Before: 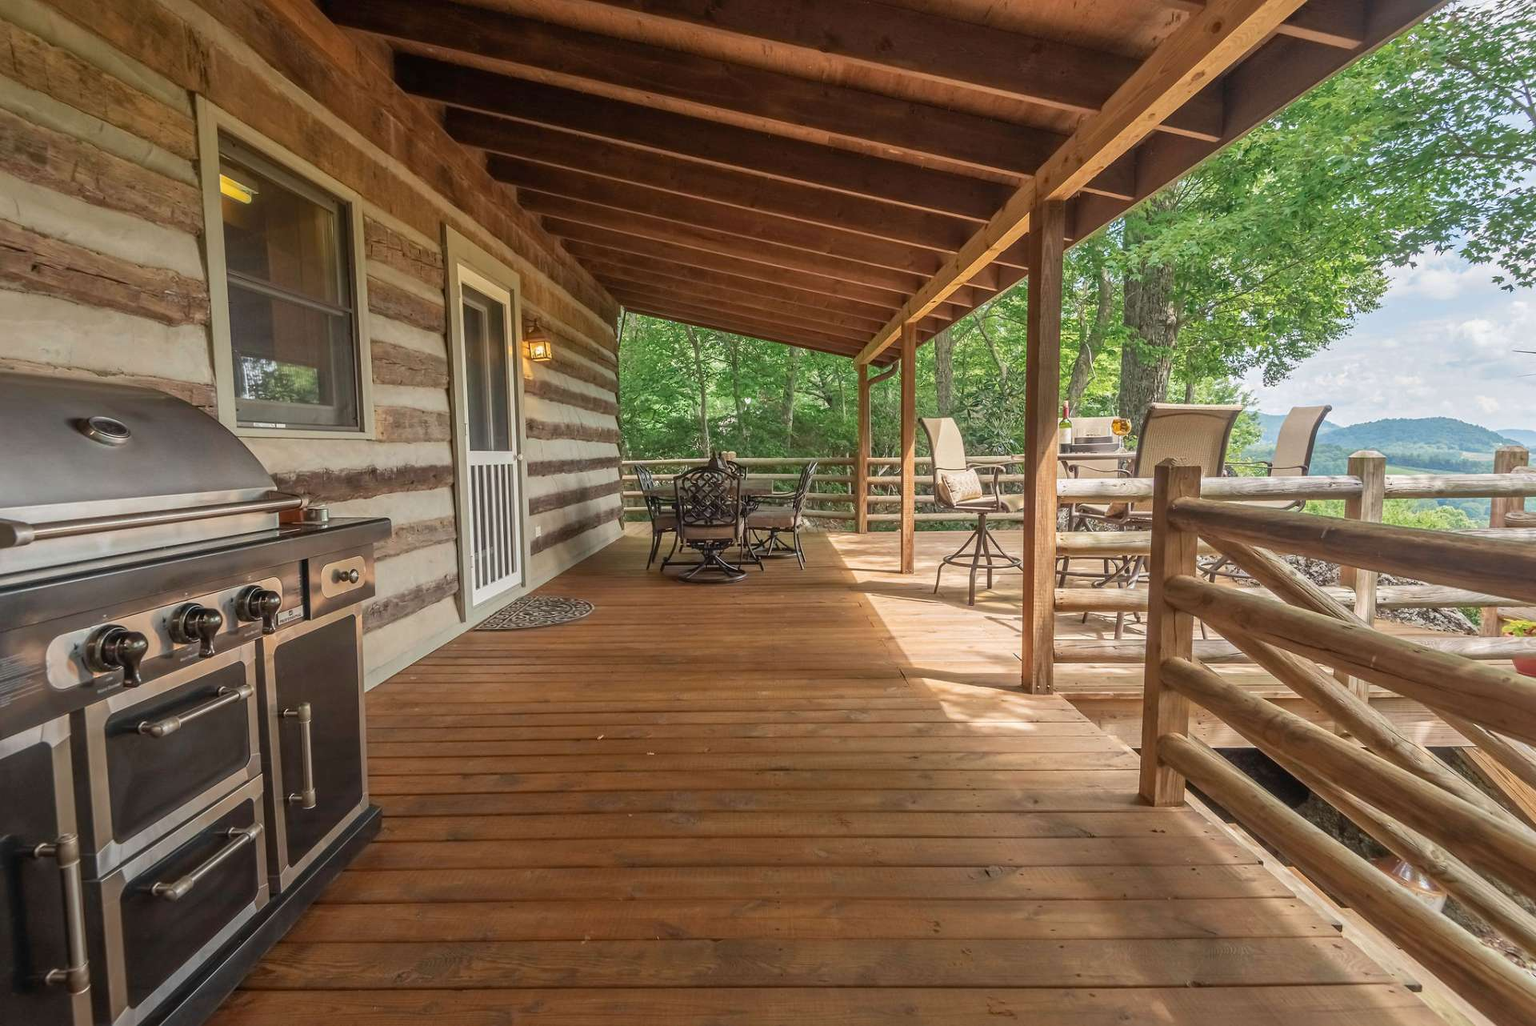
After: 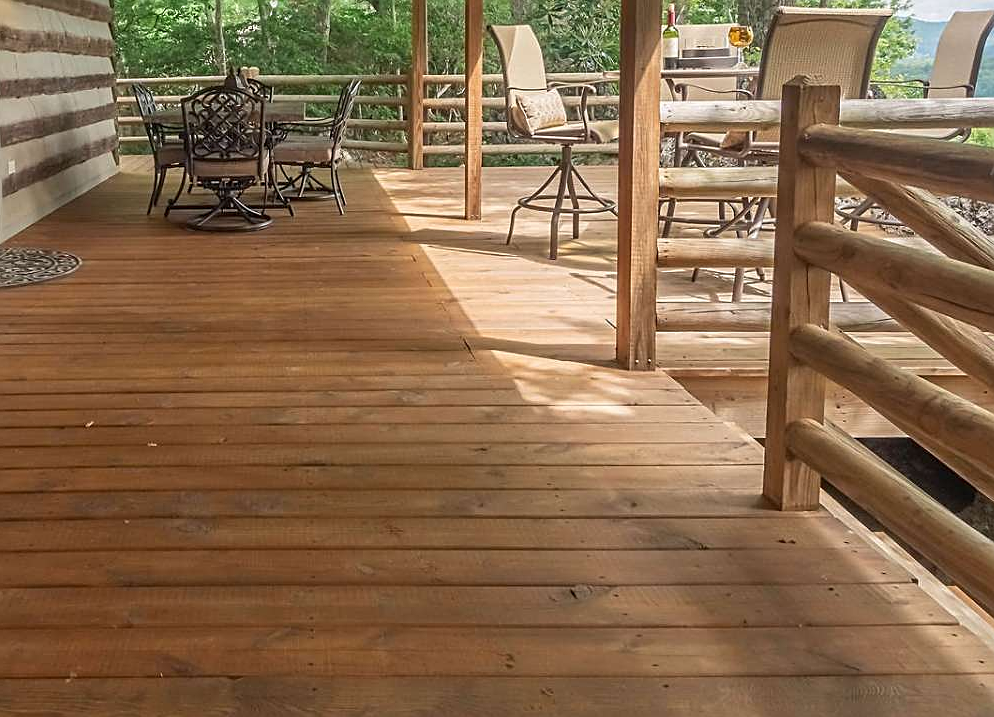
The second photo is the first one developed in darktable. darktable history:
crop: left 34.479%, top 38.822%, right 13.718%, bottom 5.172%
sharpen: amount 0.575
